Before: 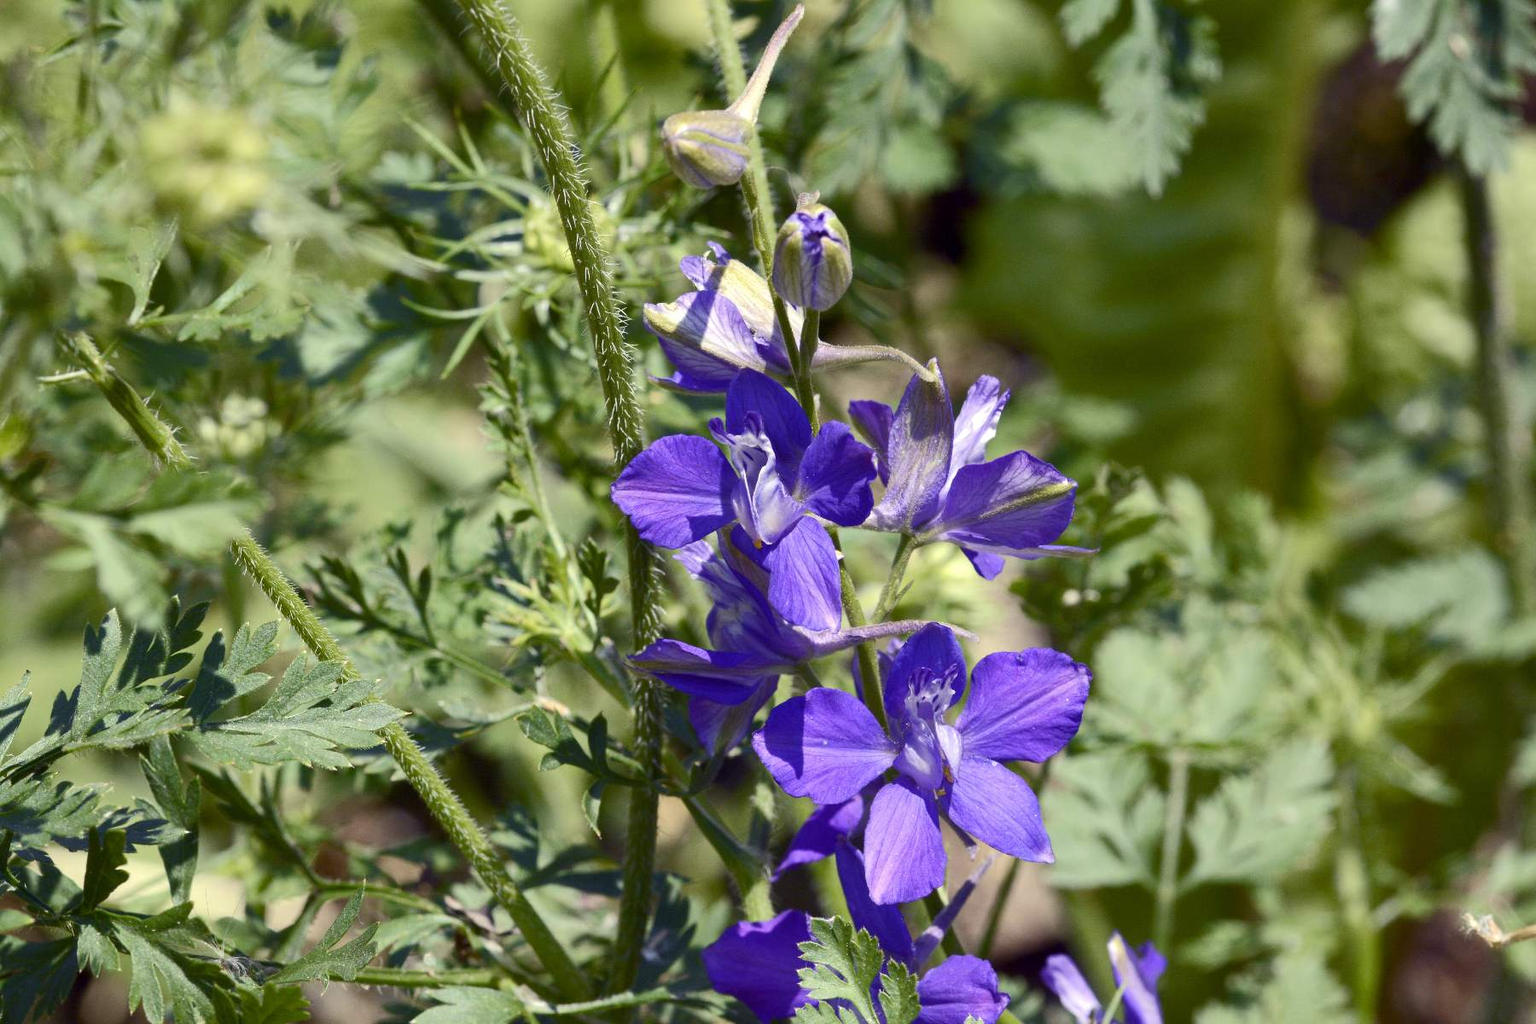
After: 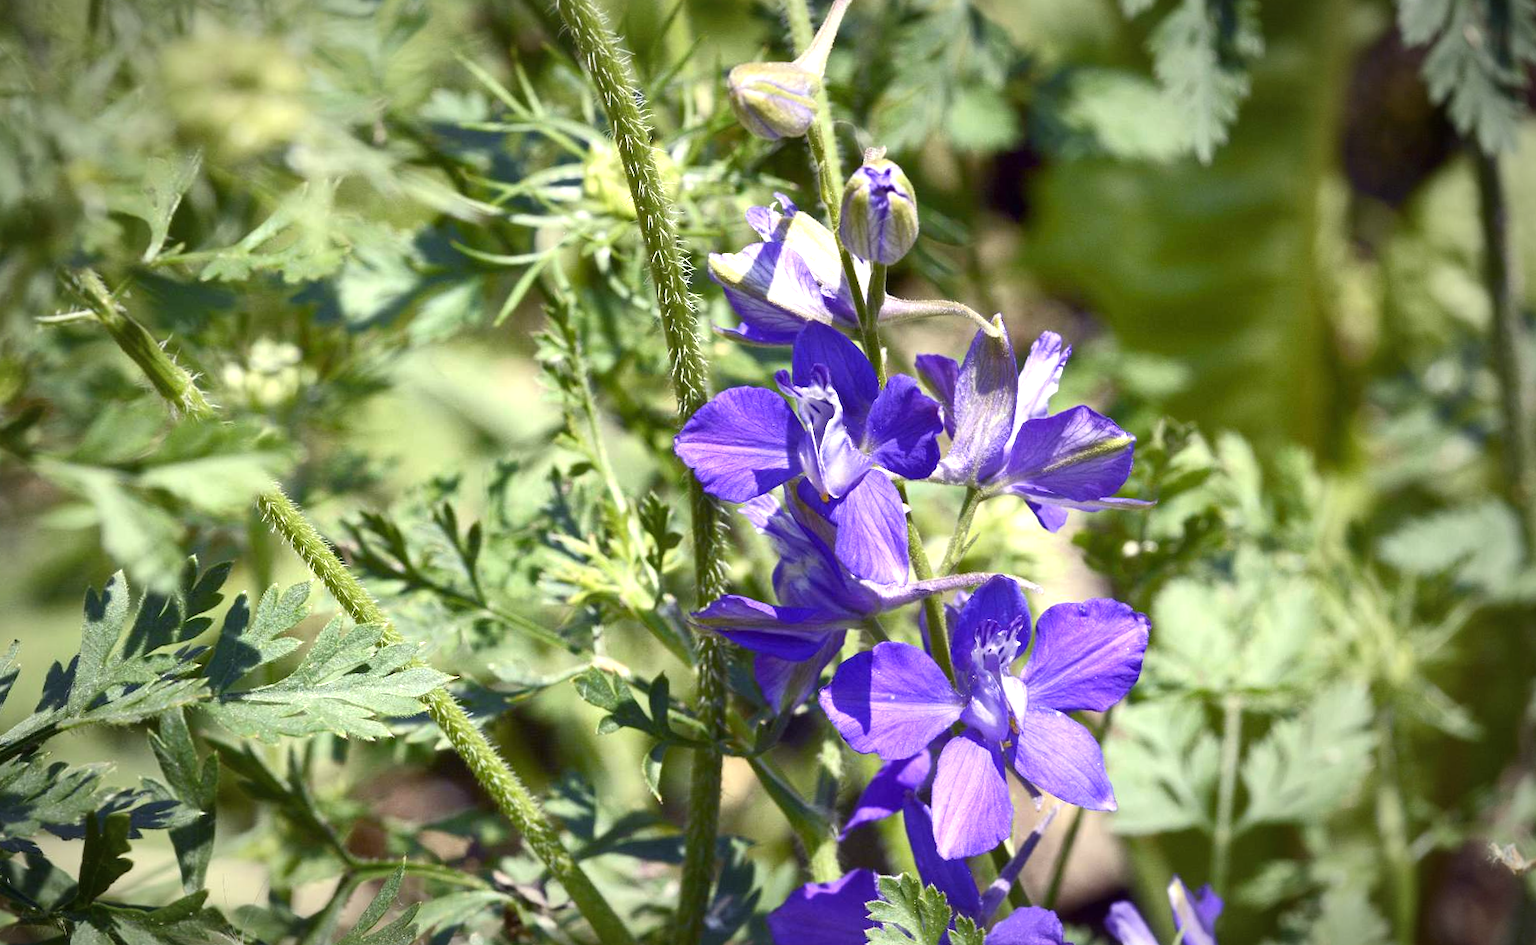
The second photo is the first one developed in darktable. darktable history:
vignetting: fall-off start 70.97%, brightness -0.584, saturation -0.118, width/height ratio 1.333
exposure: black level correction 0, exposure 0.7 EV, compensate exposure bias true, compensate highlight preservation false
rotate and perspective: rotation -0.013°, lens shift (vertical) -0.027, lens shift (horizontal) 0.178, crop left 0.016, crop right 0.989, crop top 0.082, crop bottom 0.918
